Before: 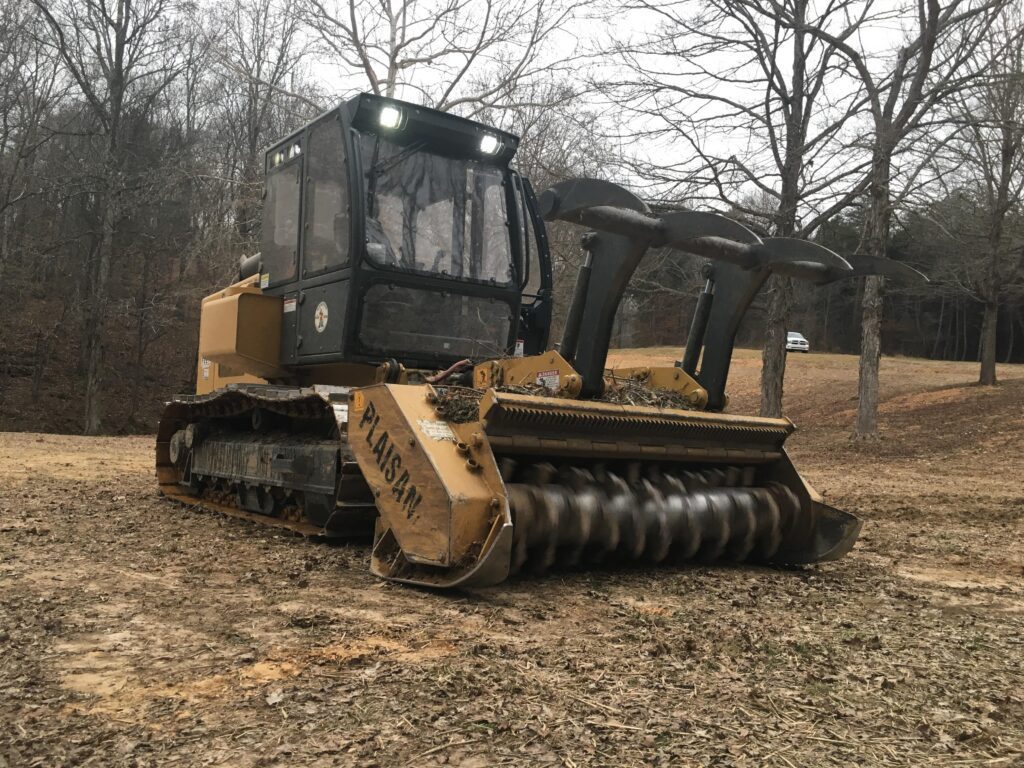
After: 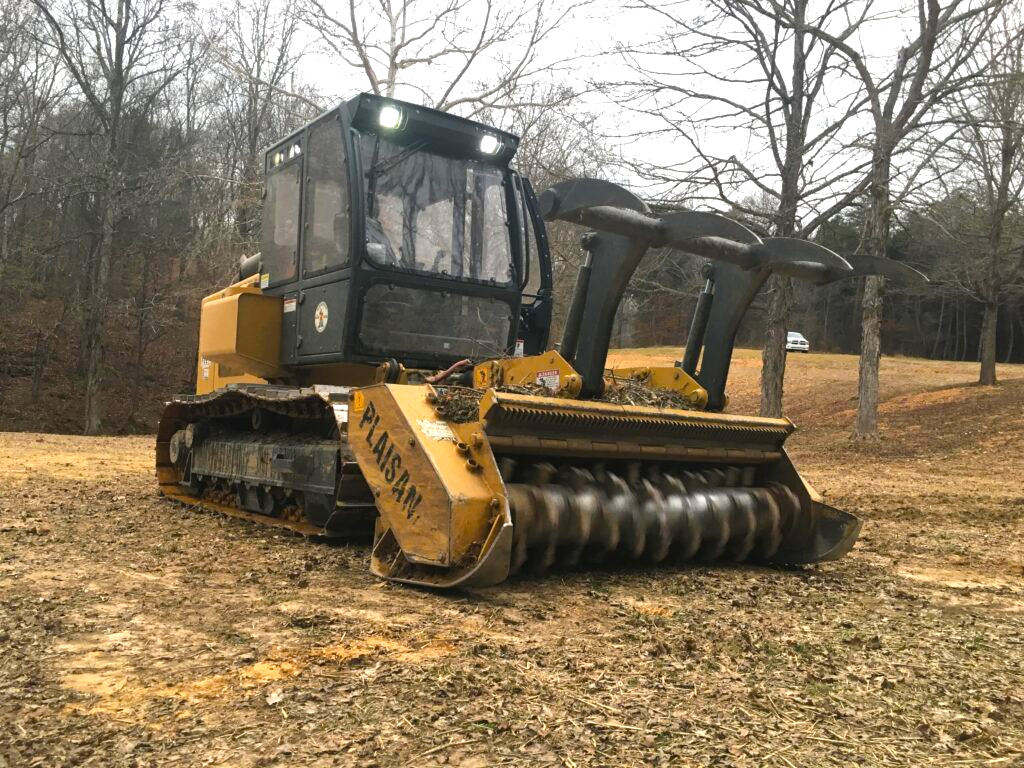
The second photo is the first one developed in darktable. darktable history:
exposure: exposure 0.6 EV, compensate highlight preservation false
color balance rgb: perceptual saturation grading › global saturation 25%, global vibrance 20%
